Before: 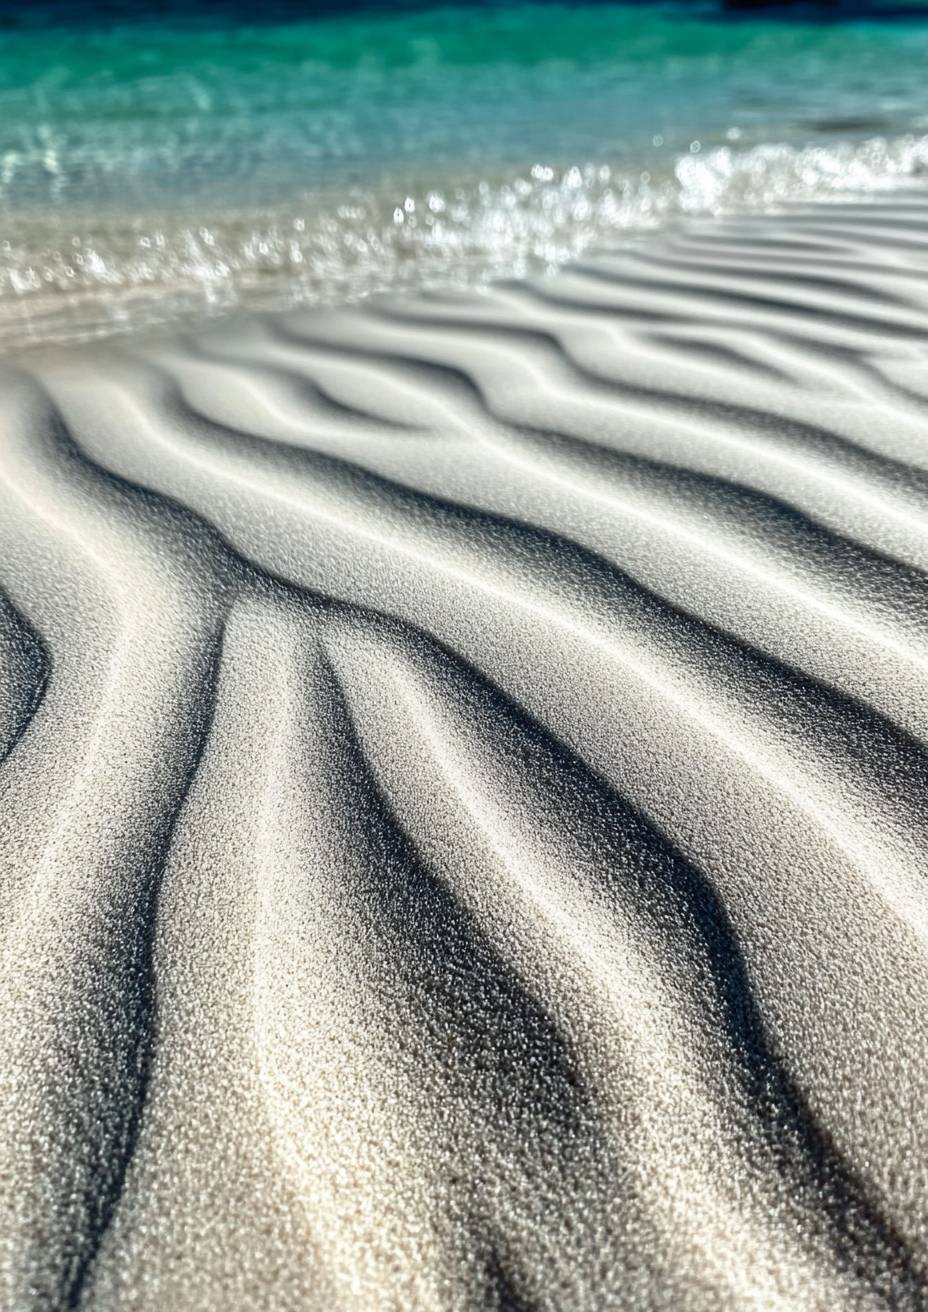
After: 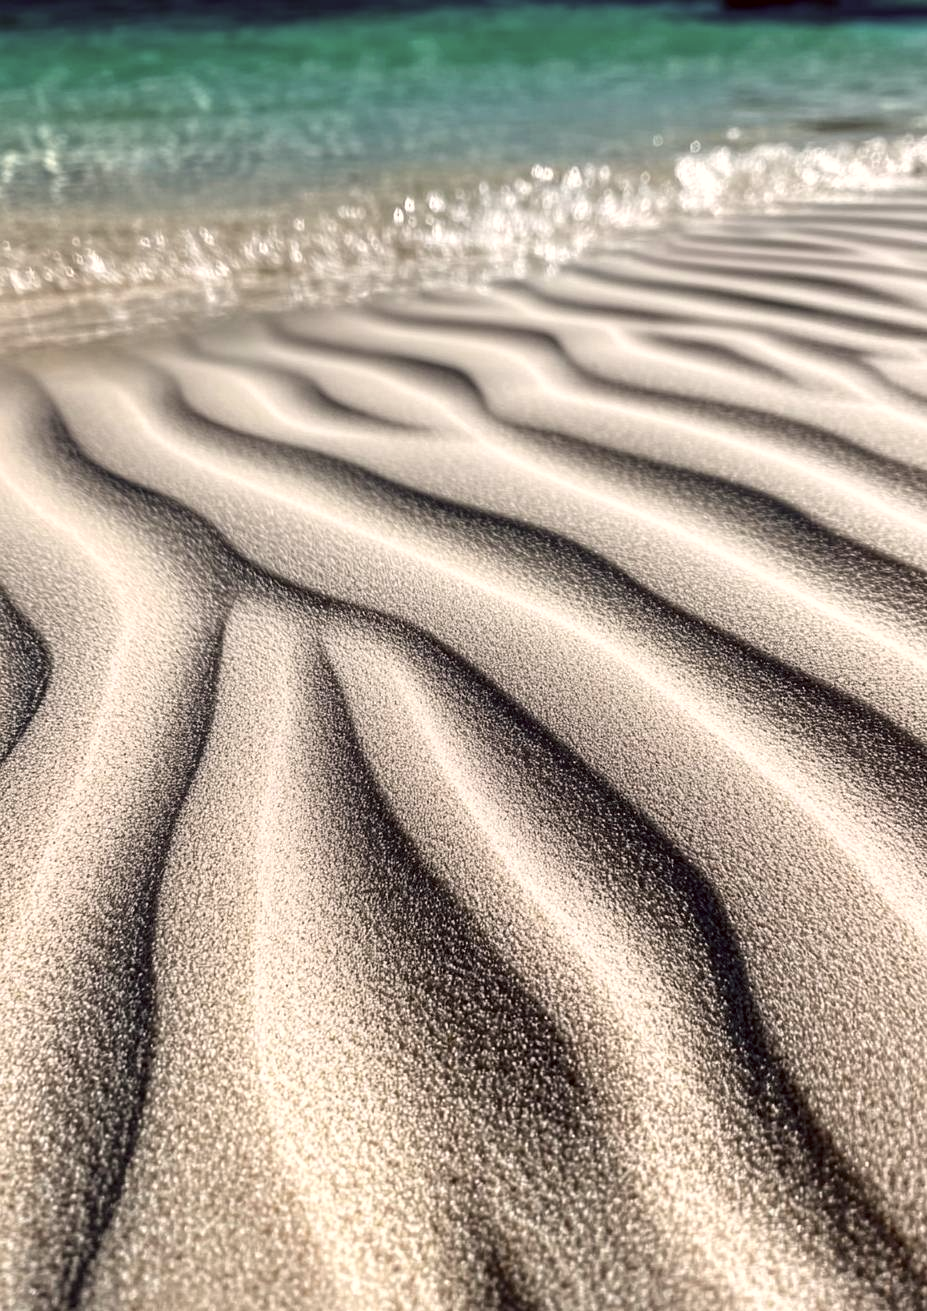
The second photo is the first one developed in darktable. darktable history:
color correction: highlights a* 6.53, highlights b* 7.64, shadows a* 6.67, shadows b* 7.3, saturation 0.903
local contrast: highlights 106%, shadows 99%, detail 119%, midtone range 0.2
